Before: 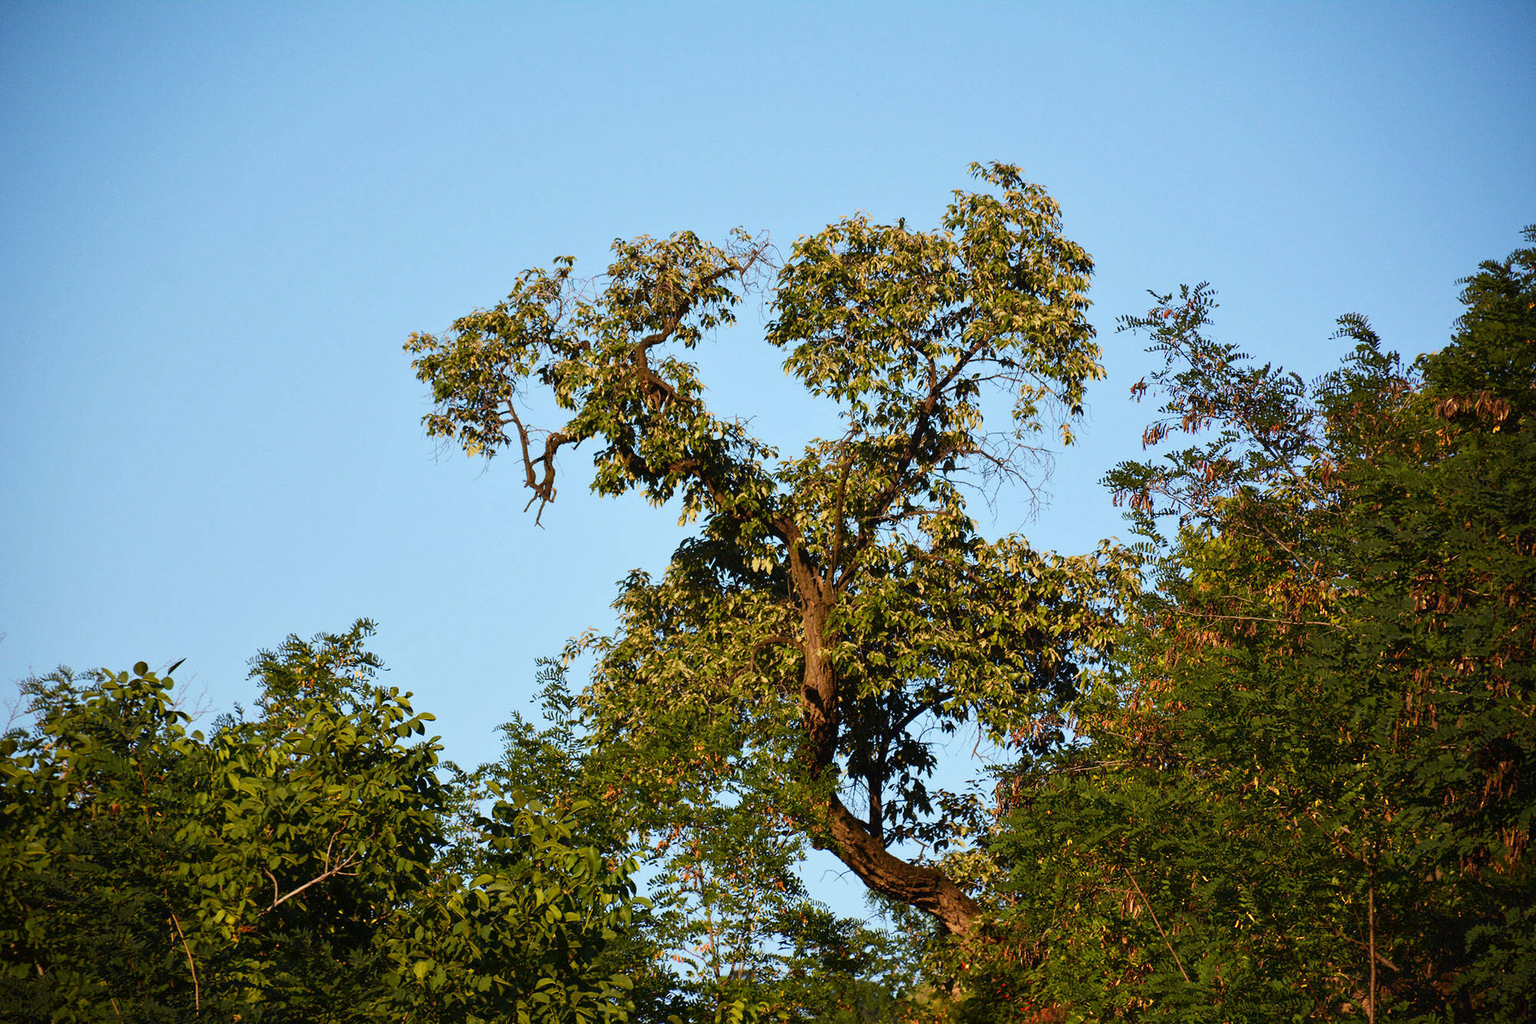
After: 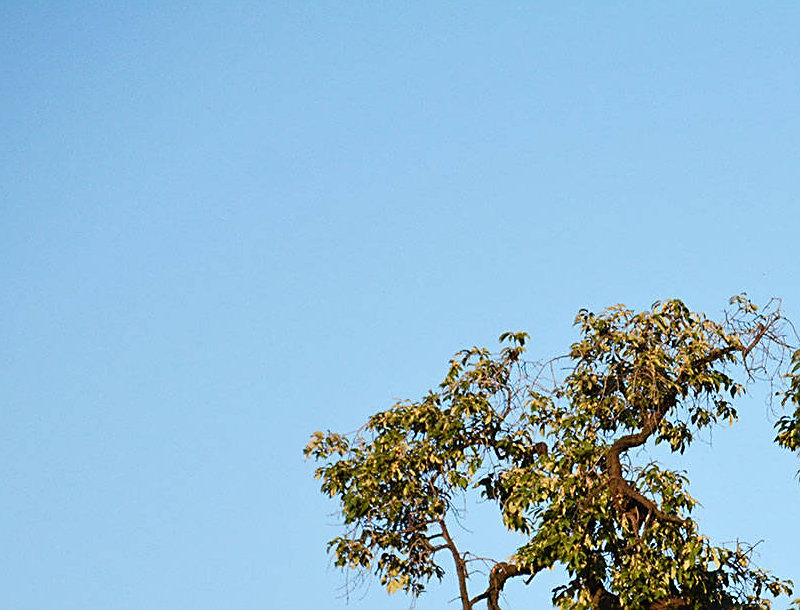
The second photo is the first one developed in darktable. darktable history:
sharpen: on, module defaults
crop and rotate: left 11.083%, top 0.113%, right 48.868%, bottom 54.083%
